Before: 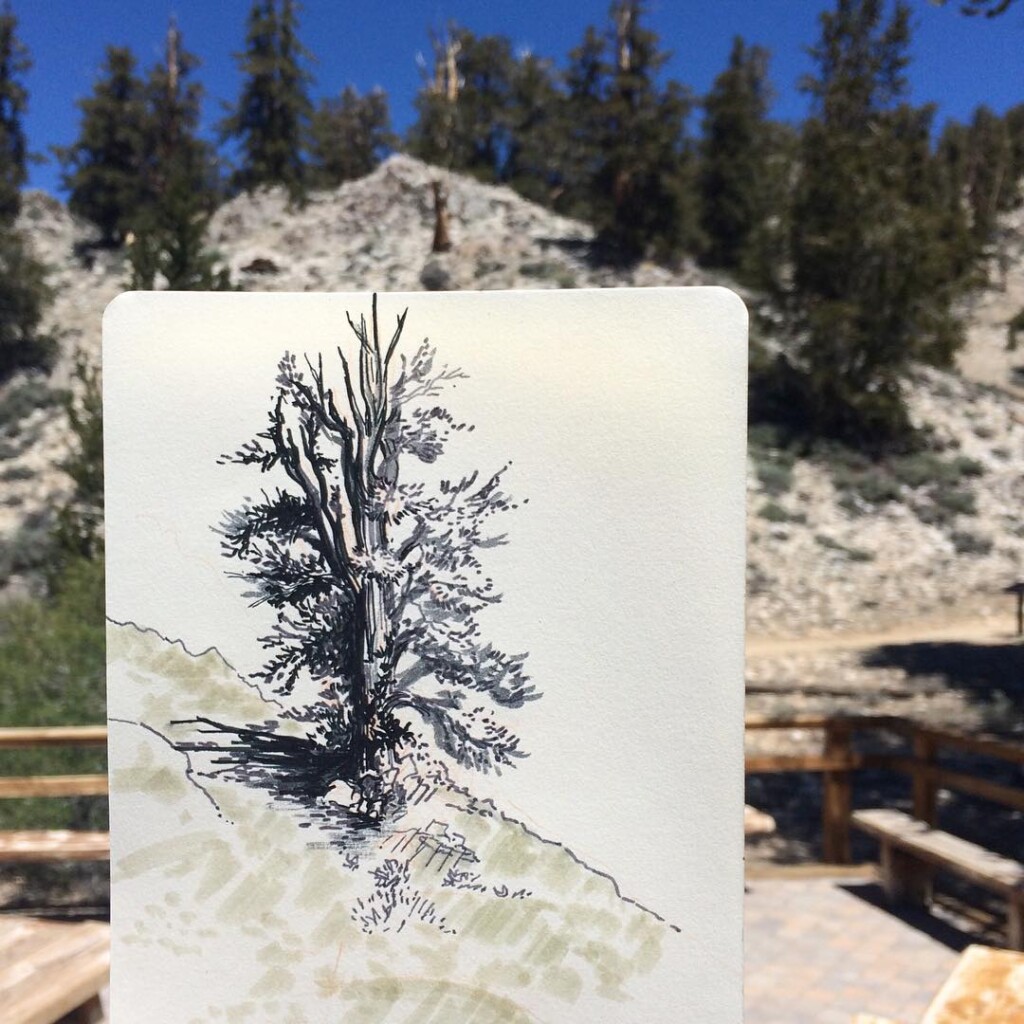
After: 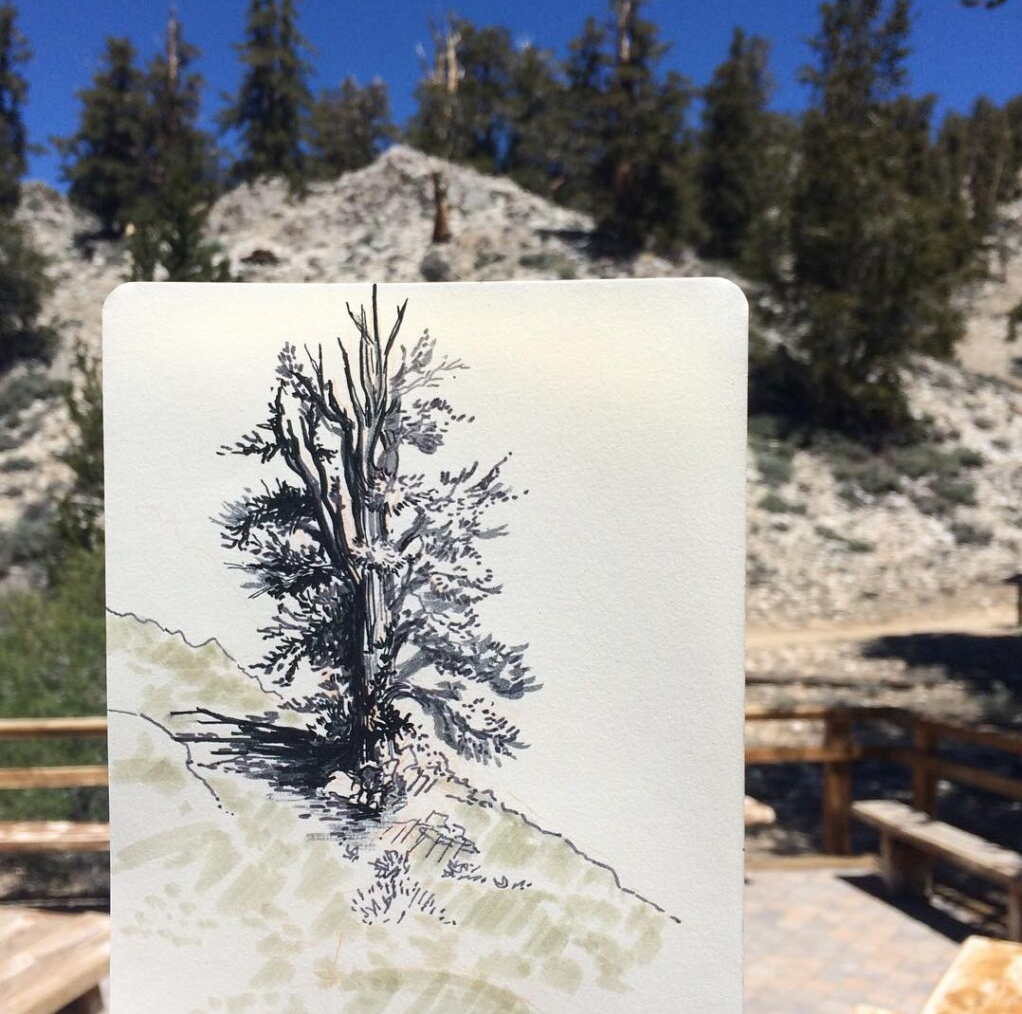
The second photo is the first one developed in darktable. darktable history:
crop: top 0.881%, right 0.103%
